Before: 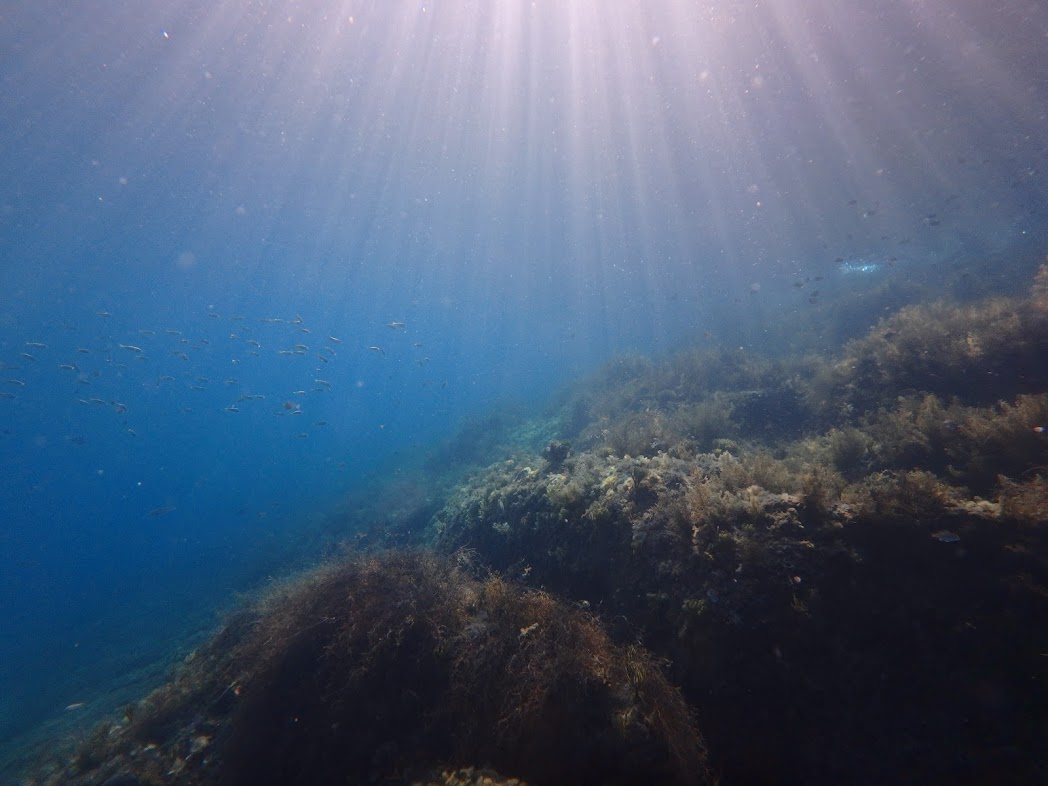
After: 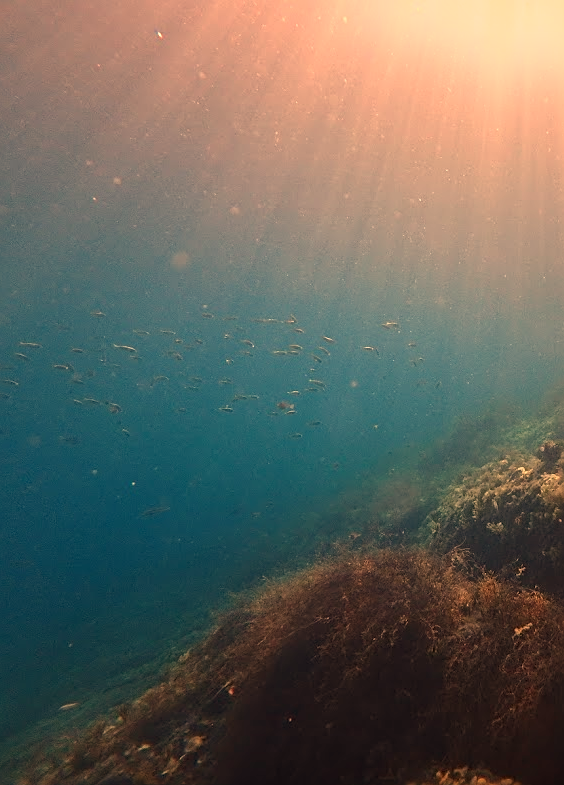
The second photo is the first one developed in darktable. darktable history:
crop: left 0.587%, right 45.588%, bottom 0.086%
white balance: red 1.467, blue 0.684
bloom: size 5%, threshold 95%, strength 15%
sharpen: on, module defaults
